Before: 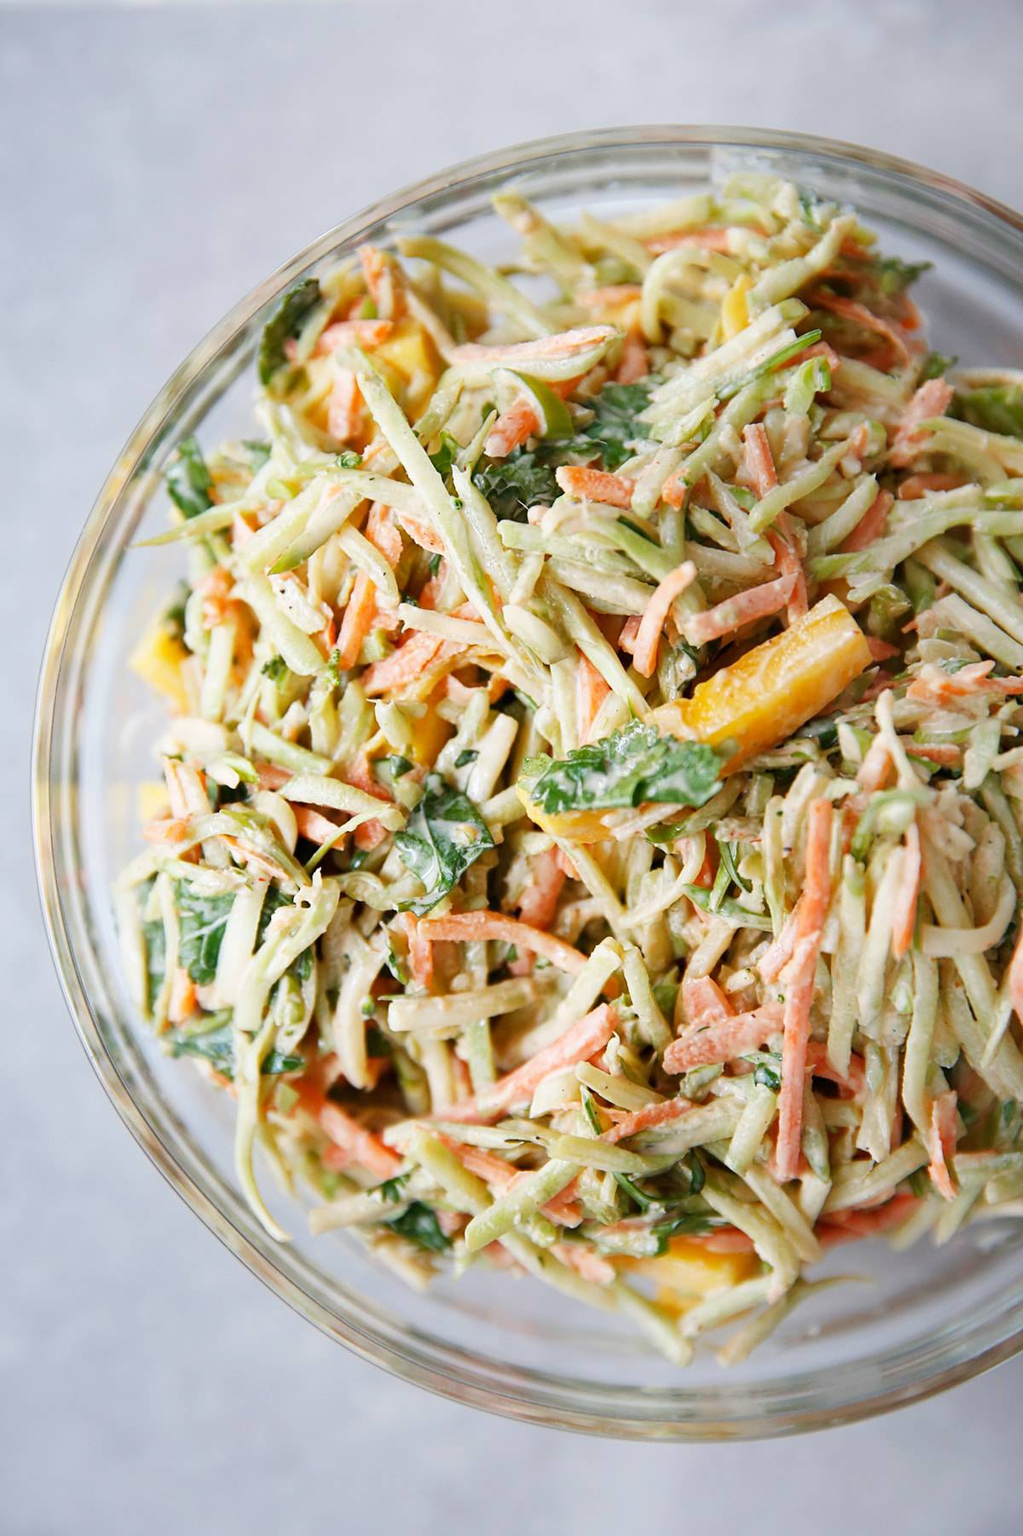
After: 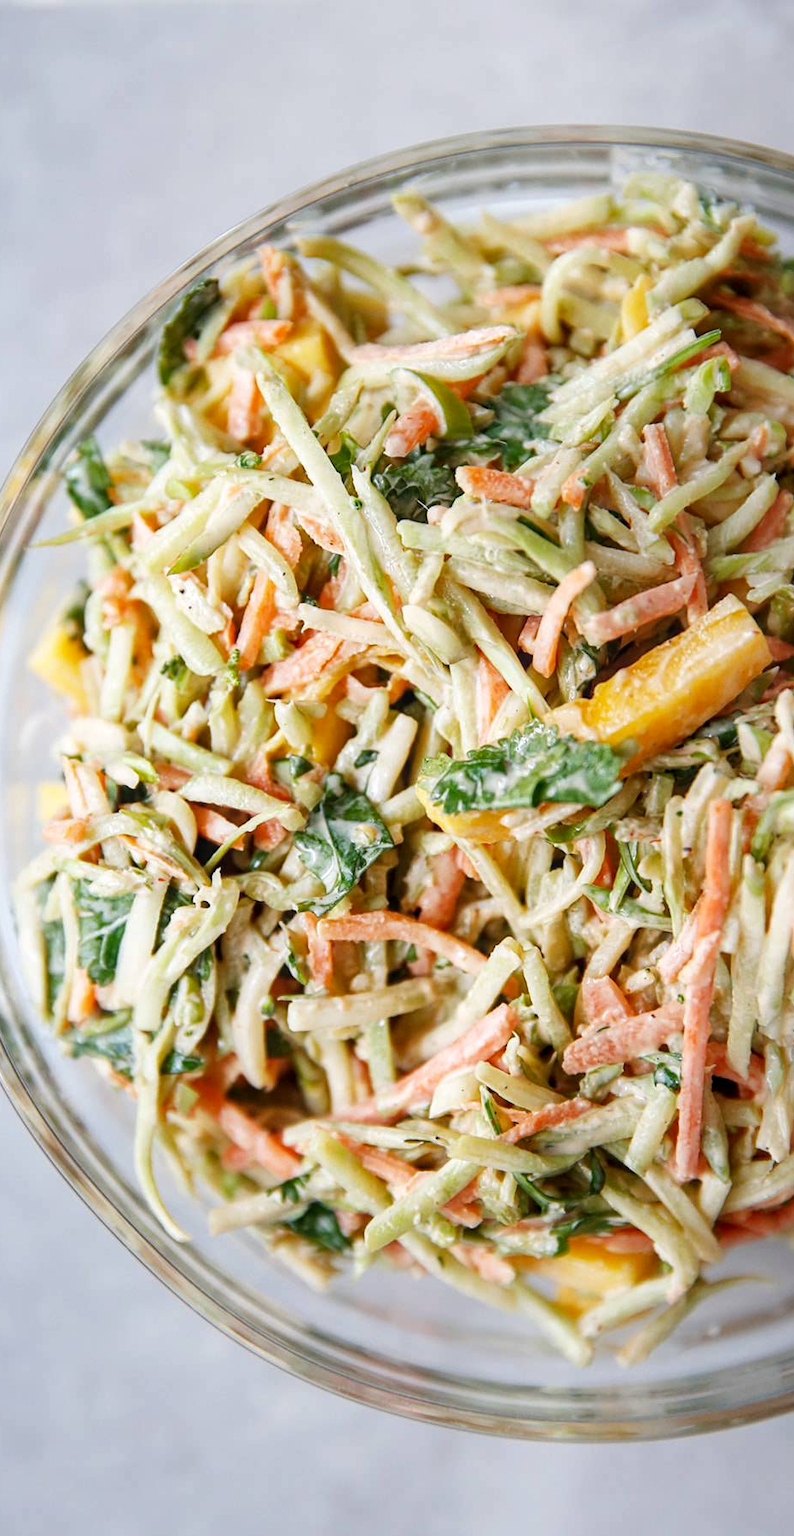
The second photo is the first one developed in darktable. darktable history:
crop: left 9.857%, right 12.484%
local contrast: on, module defaults
